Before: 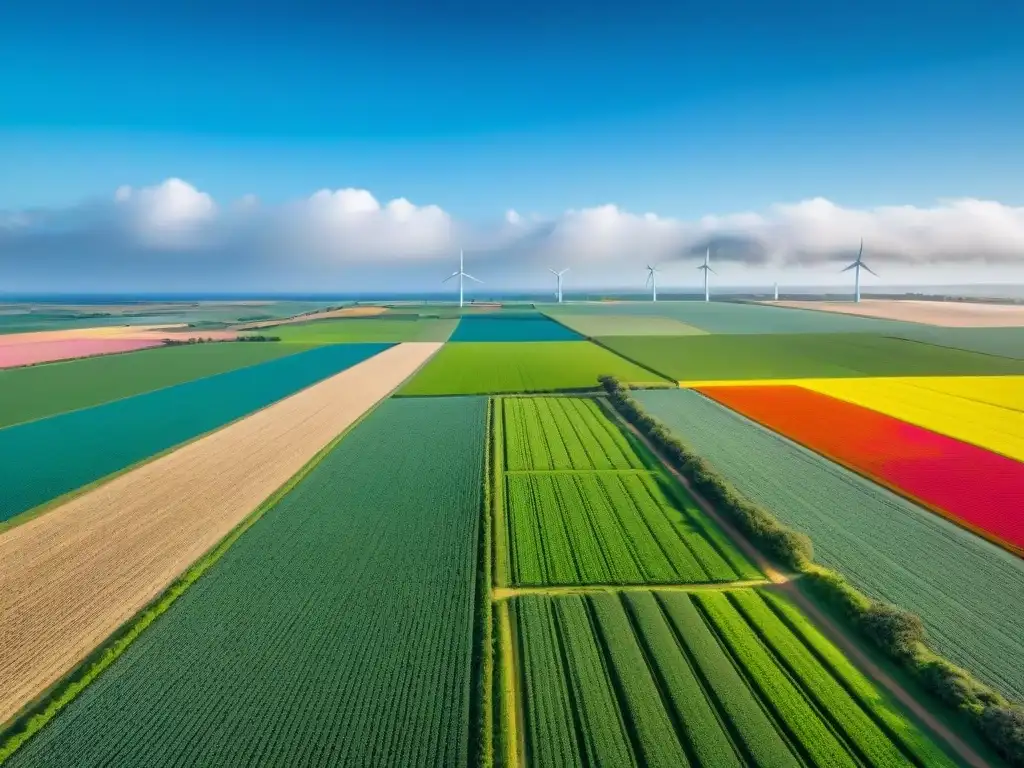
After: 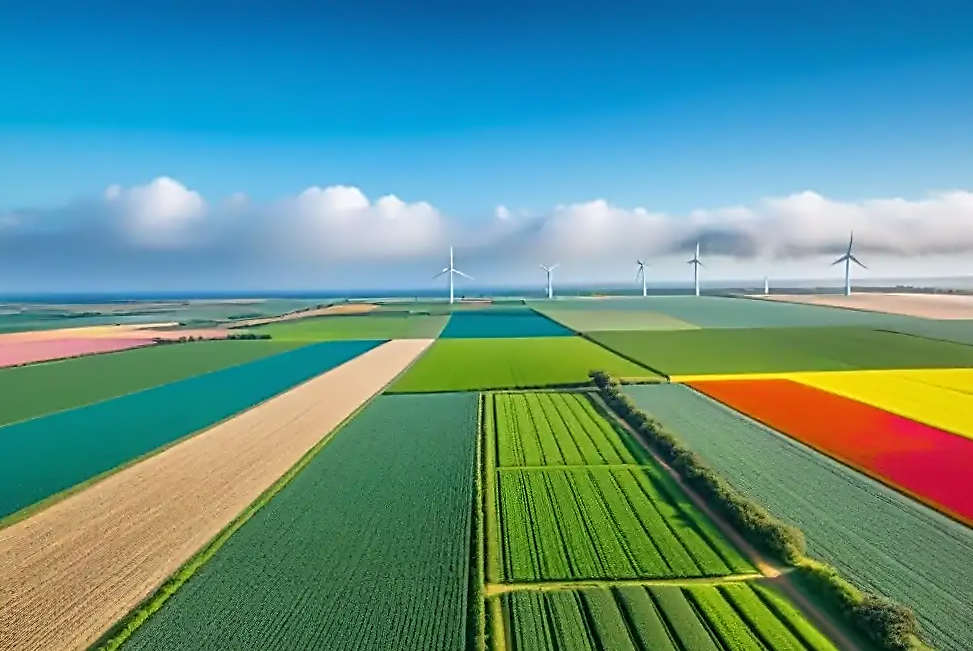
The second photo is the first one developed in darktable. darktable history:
crop and rotate: angle 0.464°, left 0.354%, right 3.506%, bottom 14.216%
contrast equalizer: octaves 7, y [[0.5, 0.5, 0.5, 0.515, 0.749, 0.84], [0.5 ×6], [0.5 ×6], [0, 0, 0, 0.001, 0.067, 0.262], [0 ×6]]
